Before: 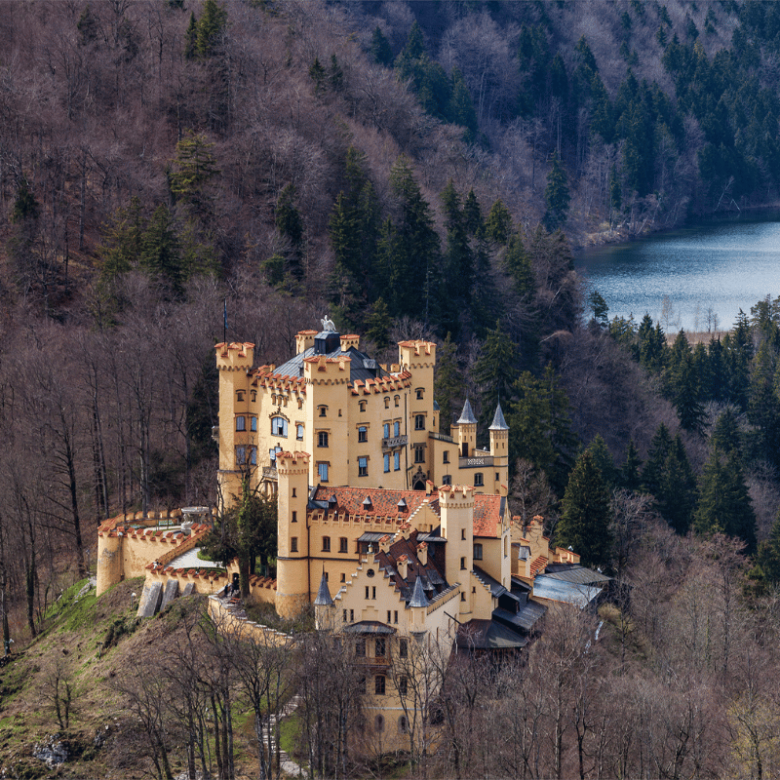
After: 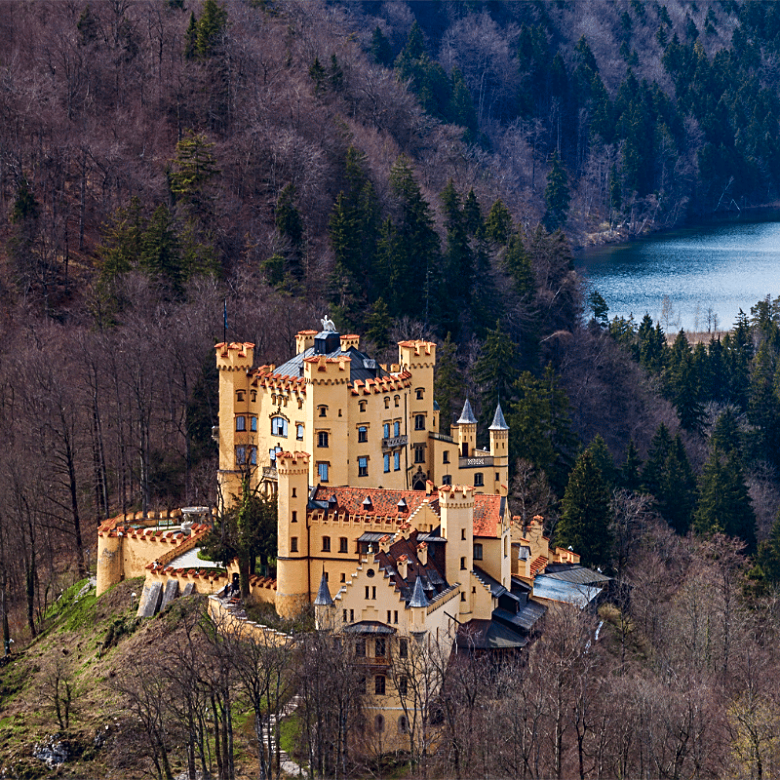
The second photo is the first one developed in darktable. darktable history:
contrast brightness saturation: contrast 0.159, saturation 0.315
sharpen: on, module defaults
